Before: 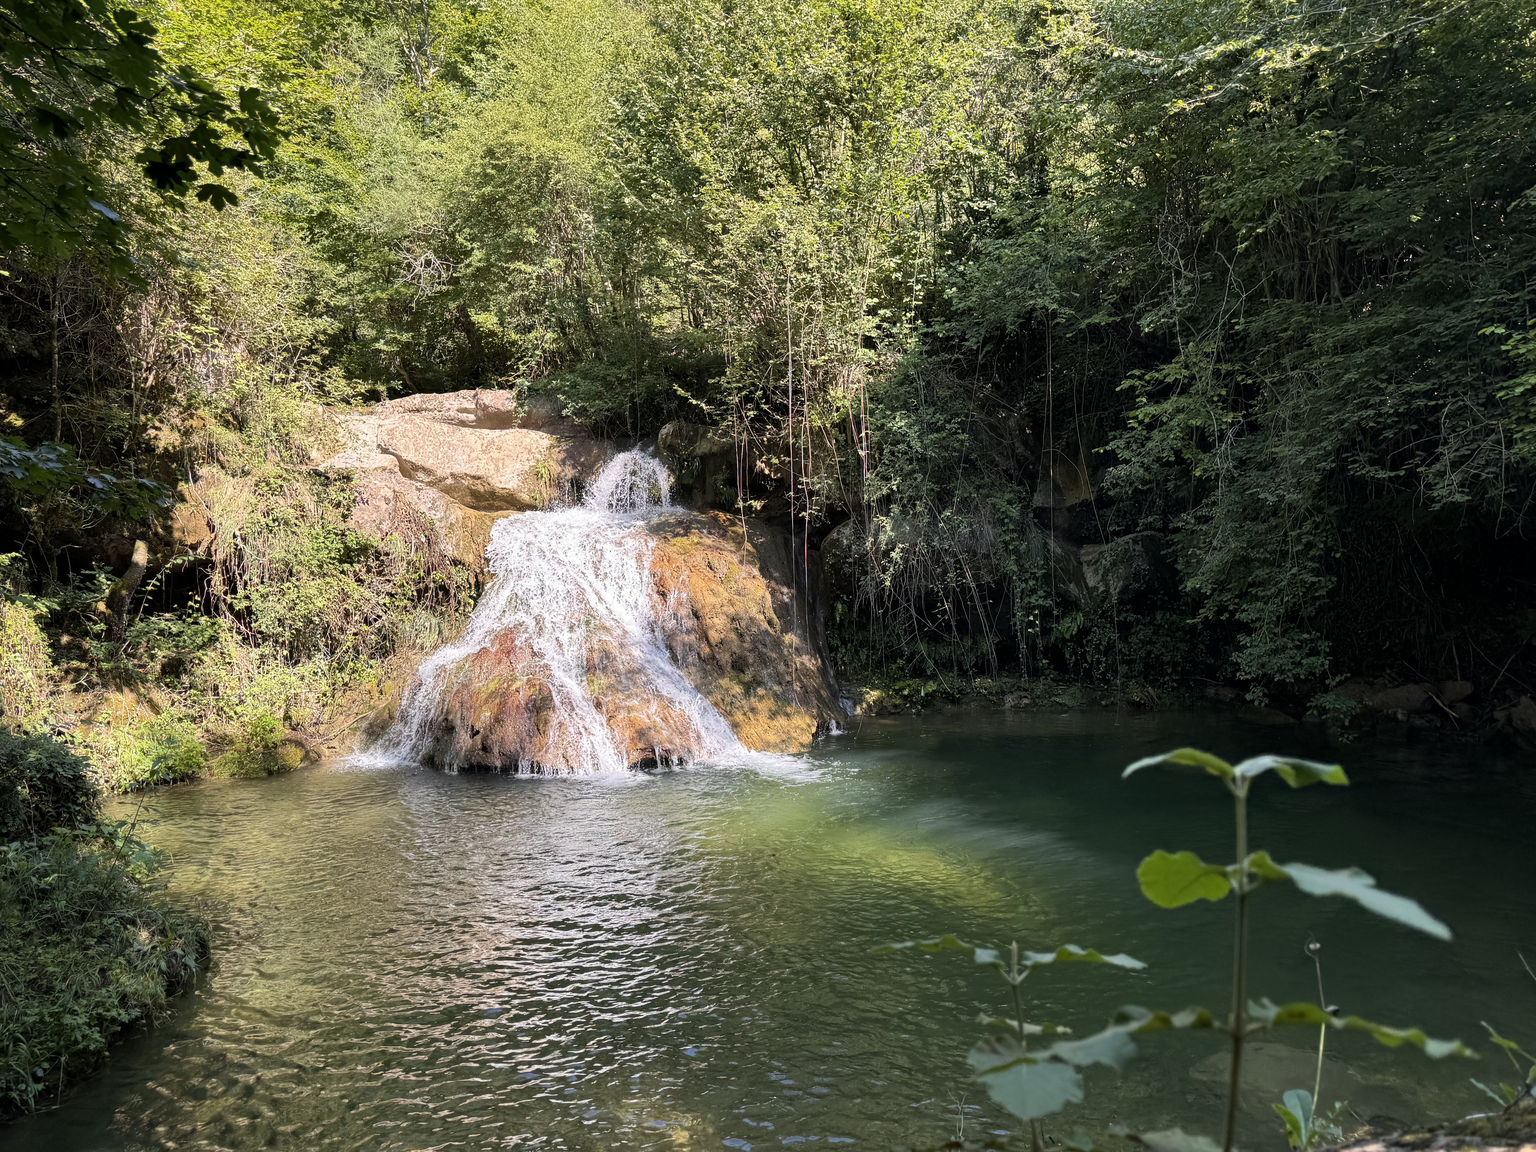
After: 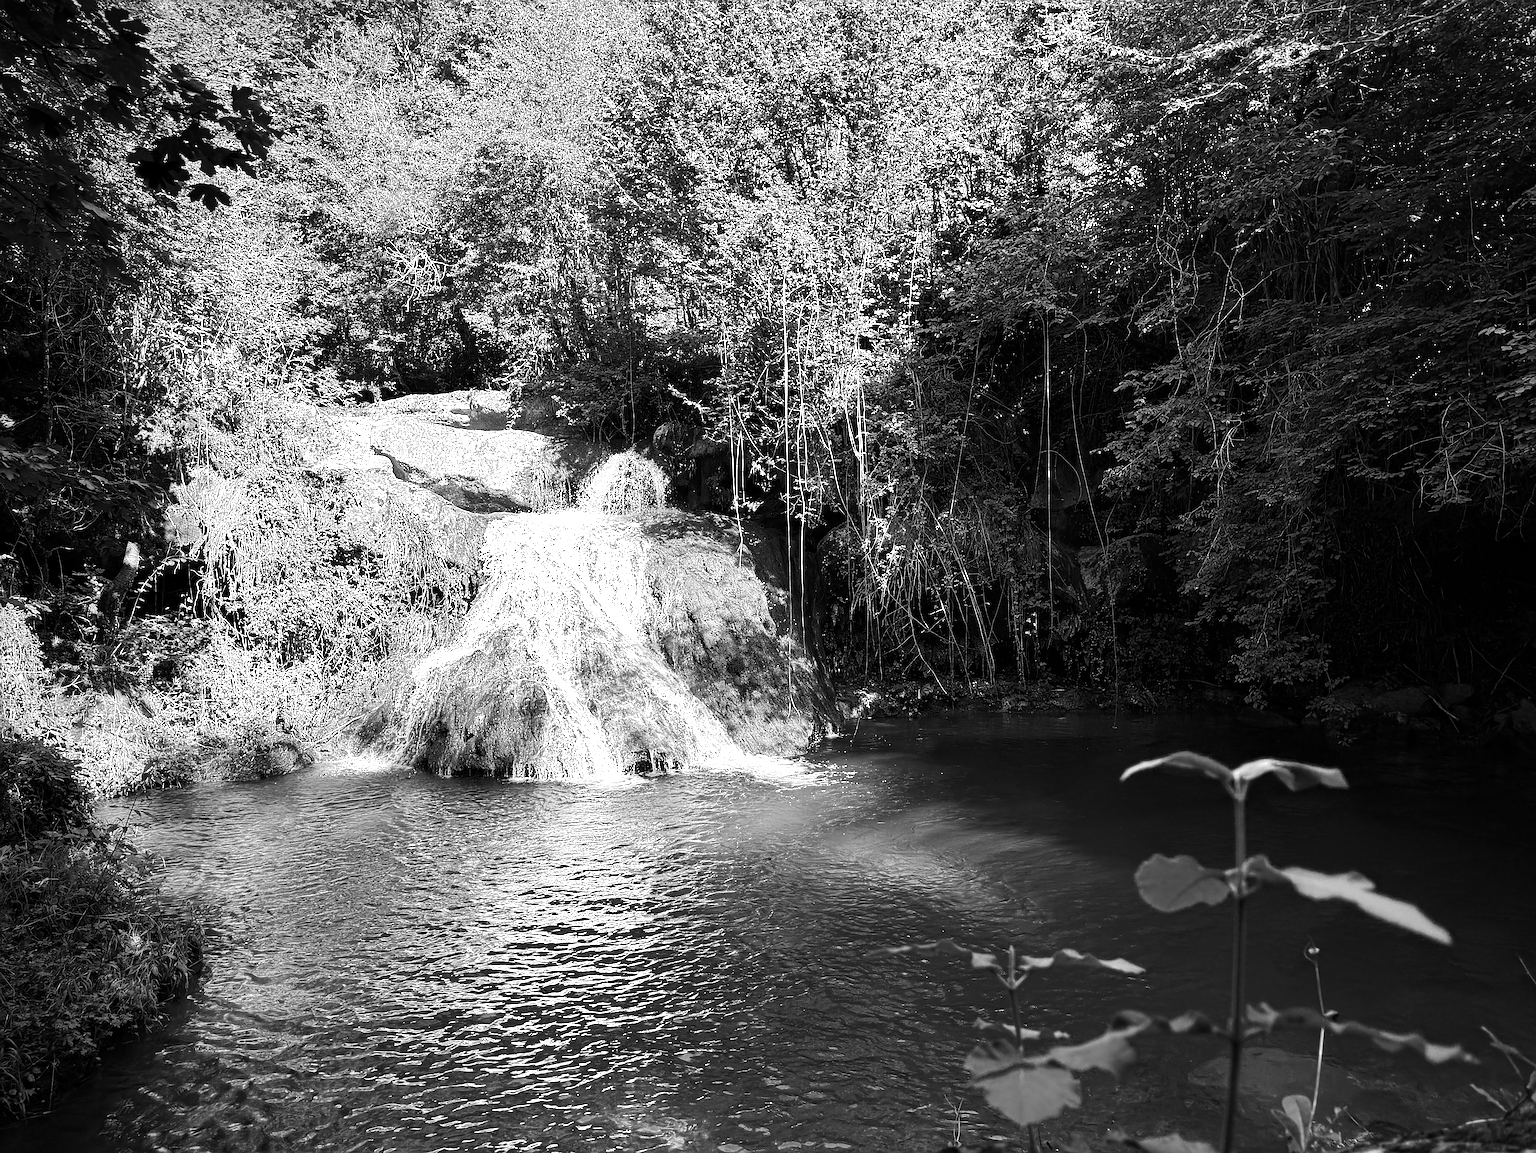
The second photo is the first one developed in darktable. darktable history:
tone equalizer: -8 EV -0.75 EV, -7 EV -0.7 EV, -6 EV -0.6 EV, -5 EV -0.4 EV, -3 EV 0.4 EV, -2 EV 0.6 EV, -1 EV 0.7 EV, +0 EV 0.75 EV, edges refinement/feathering 500, mask exposure compensation -1.57 EV, preserve details no
crop and rotate: left 0.614%, top 0.179%, bottom 0.309%
sharpen: radius 2.817, amount 0.715
vignetting: on, module defaults
color calibration: output gray [0.21, 0.42, 0.37, 0], gray › normalize channels true, illuminant same as pipeline (D50), adaptation XYZ, x 0.346, y 0.359, gamut compression 0
